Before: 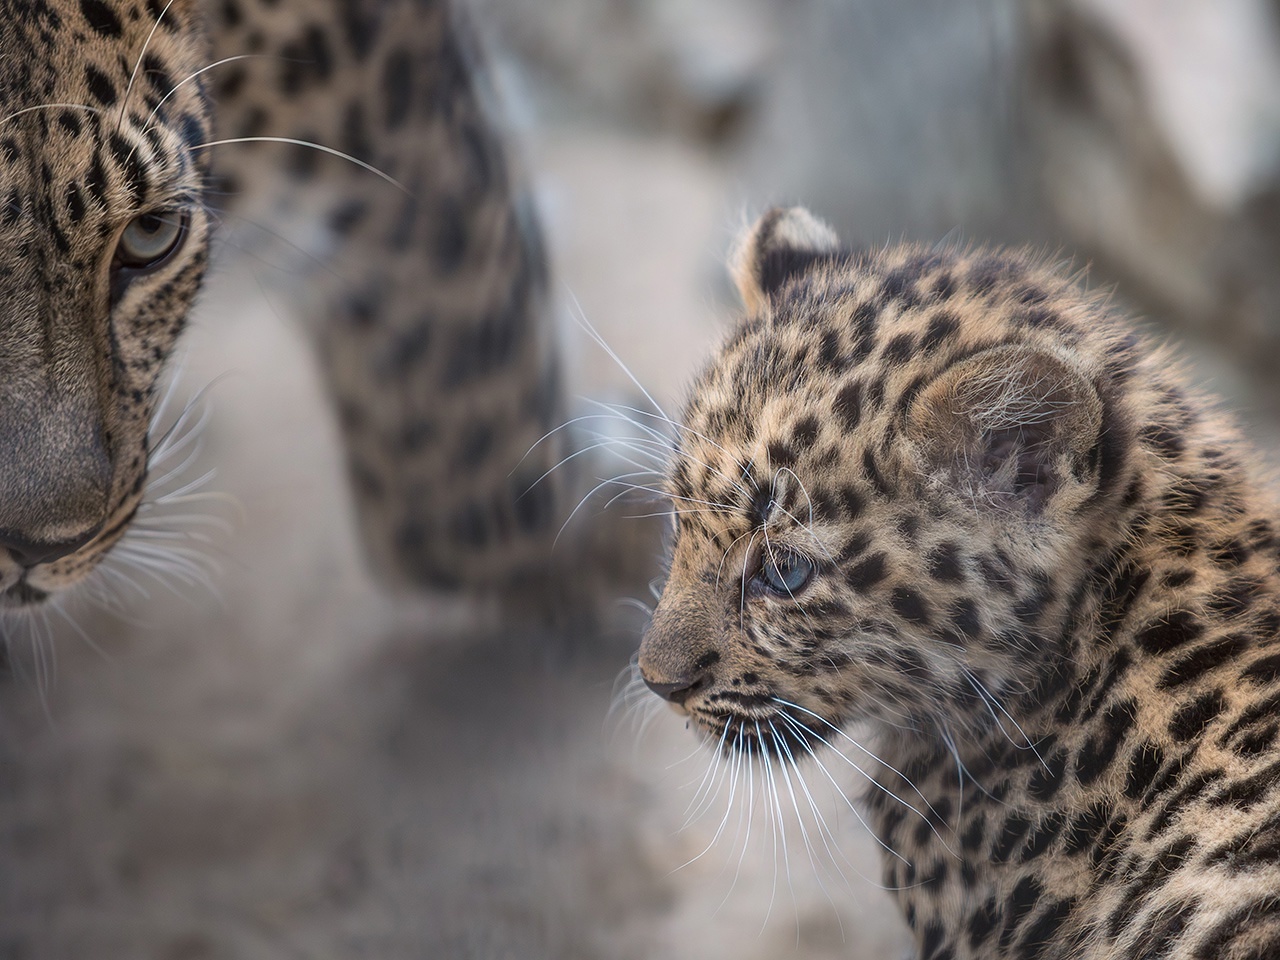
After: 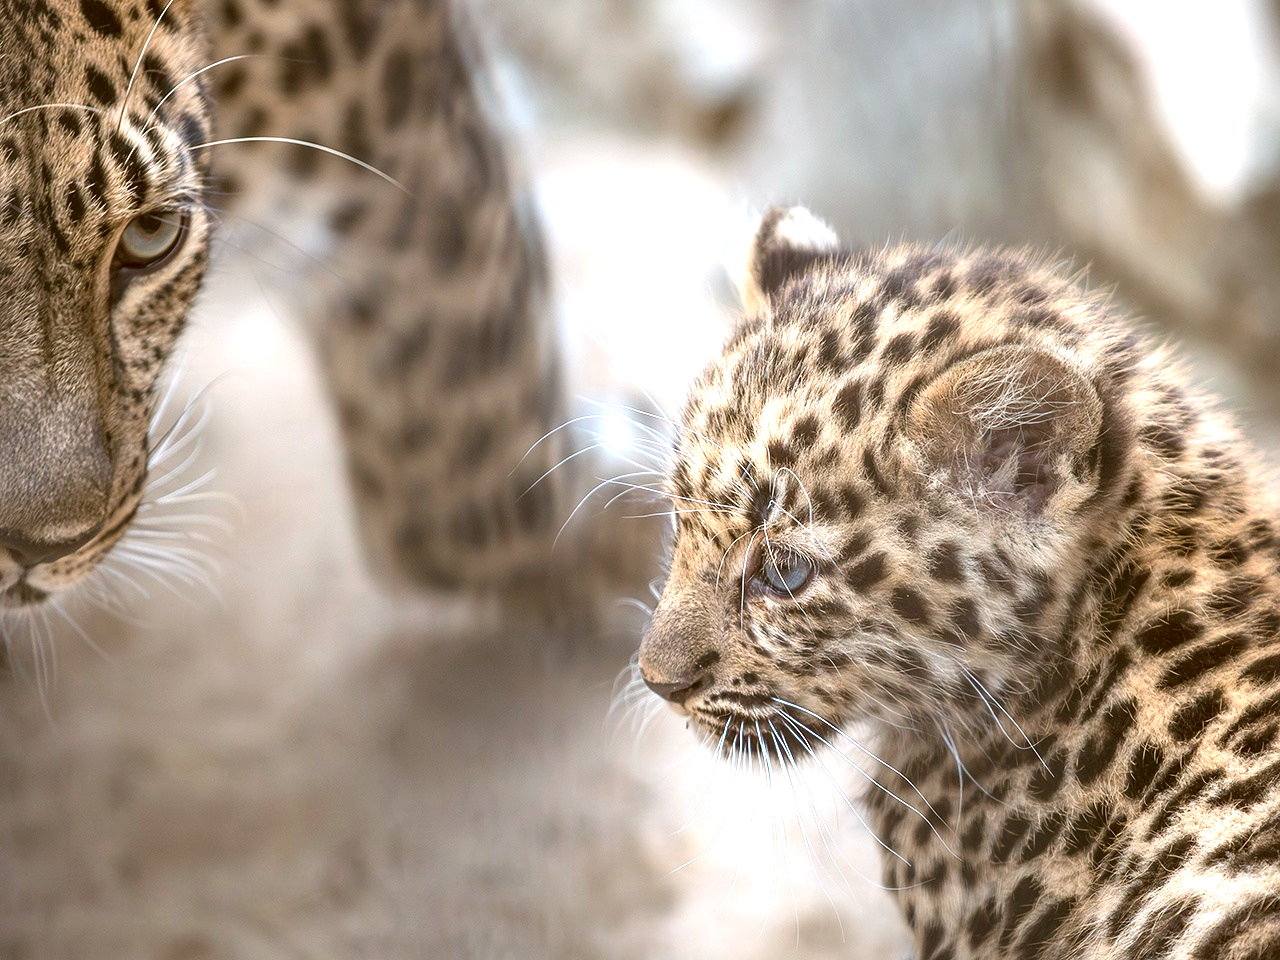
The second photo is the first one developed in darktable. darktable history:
exposure: black level correction 0, exposure 1.102 EV, compensate highlight preservation false
color correction: highlights a* -0.349, highlights b* 0.177, shadows a* 4.95, shadows b* 20.2
